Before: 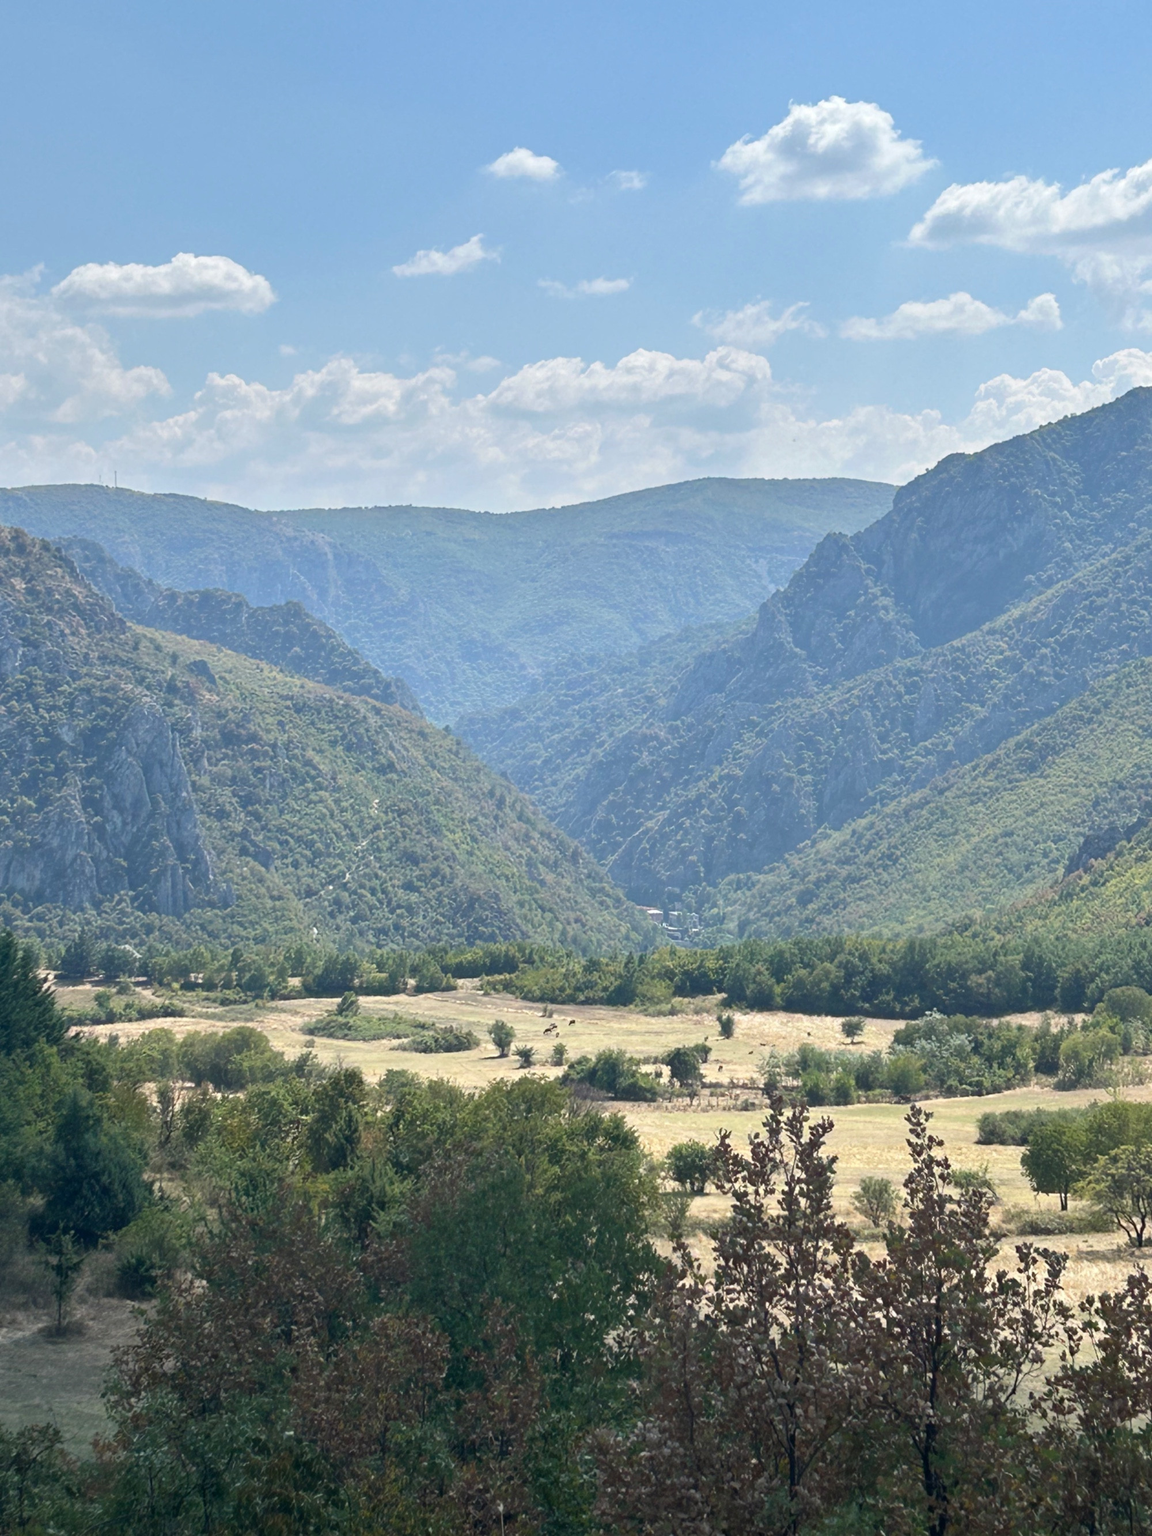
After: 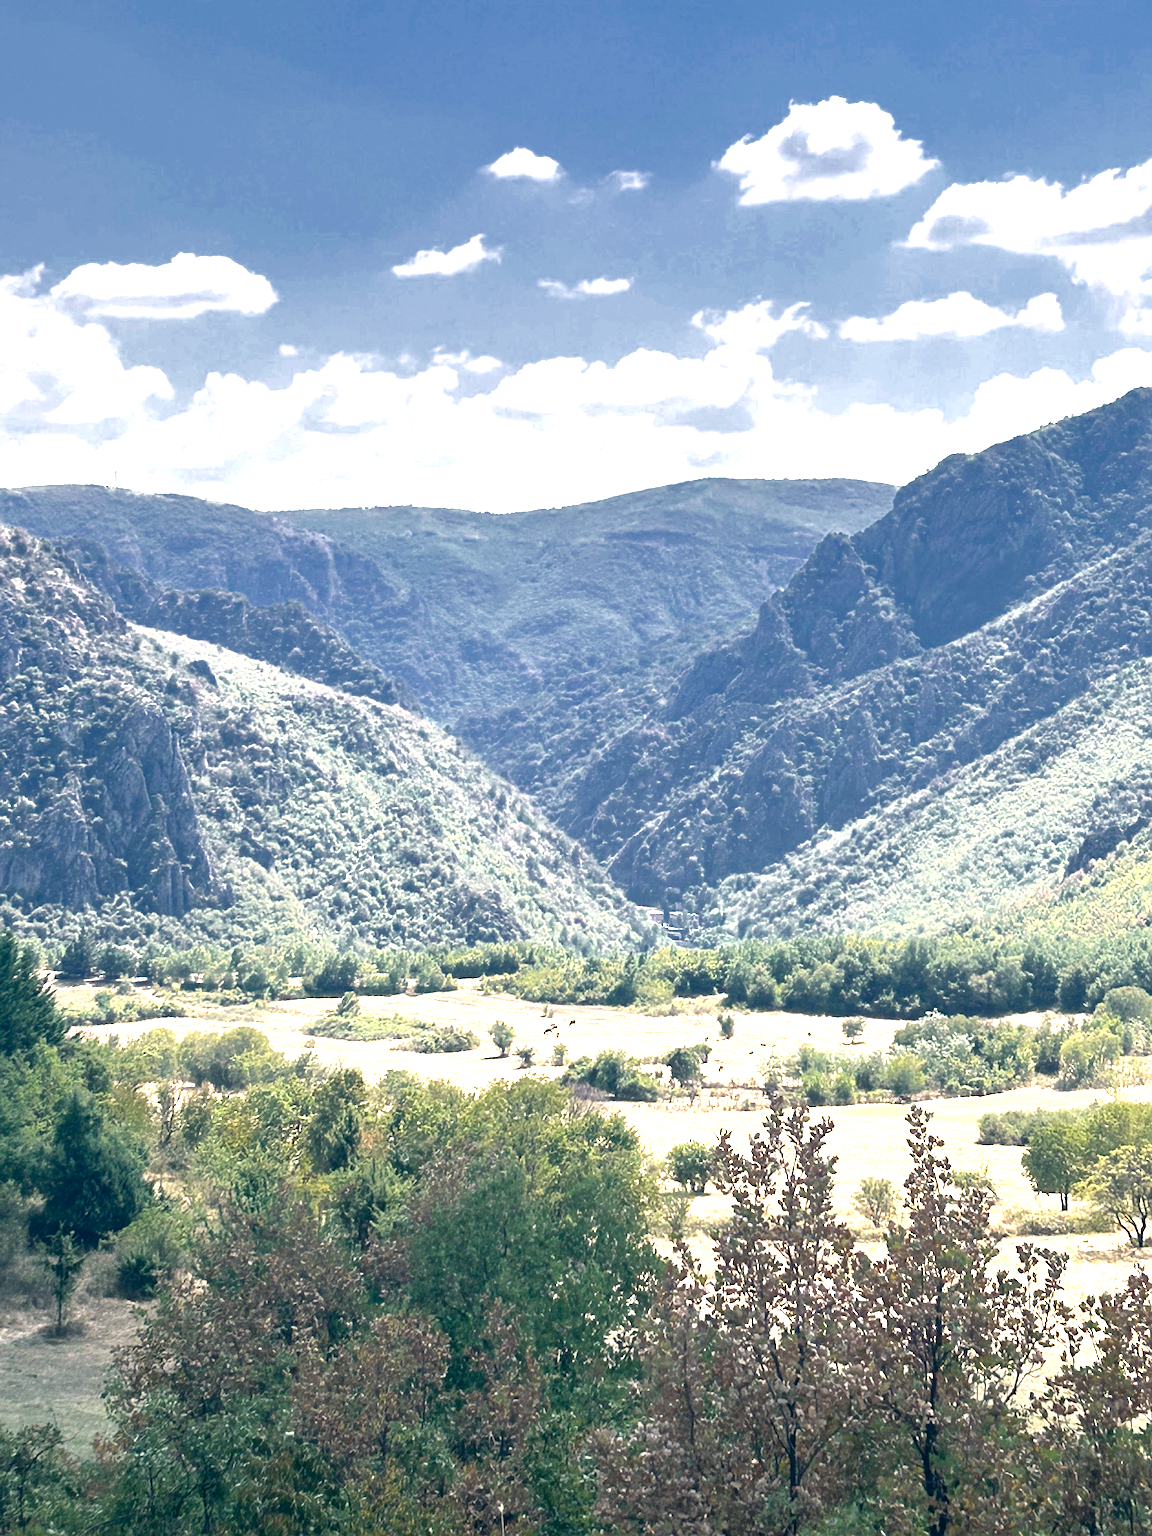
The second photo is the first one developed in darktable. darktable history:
sharpen: on, module defaults
color zones: curves: ch0 [(0, 0.497) (0.143, 0.5) (0.286, 0.5) (0.429, 0.483) (0.571, 0.116) (0.714, -0.006) (0.857, 0.28) (1, 0.497)]
color correction: highlights a* 5.34, highlights b* 5.27, shadows a* -4.49, shadows b* -4.97
exposure: black level correction 0, exposure 1.492 EV, compensate highlight preservation false
